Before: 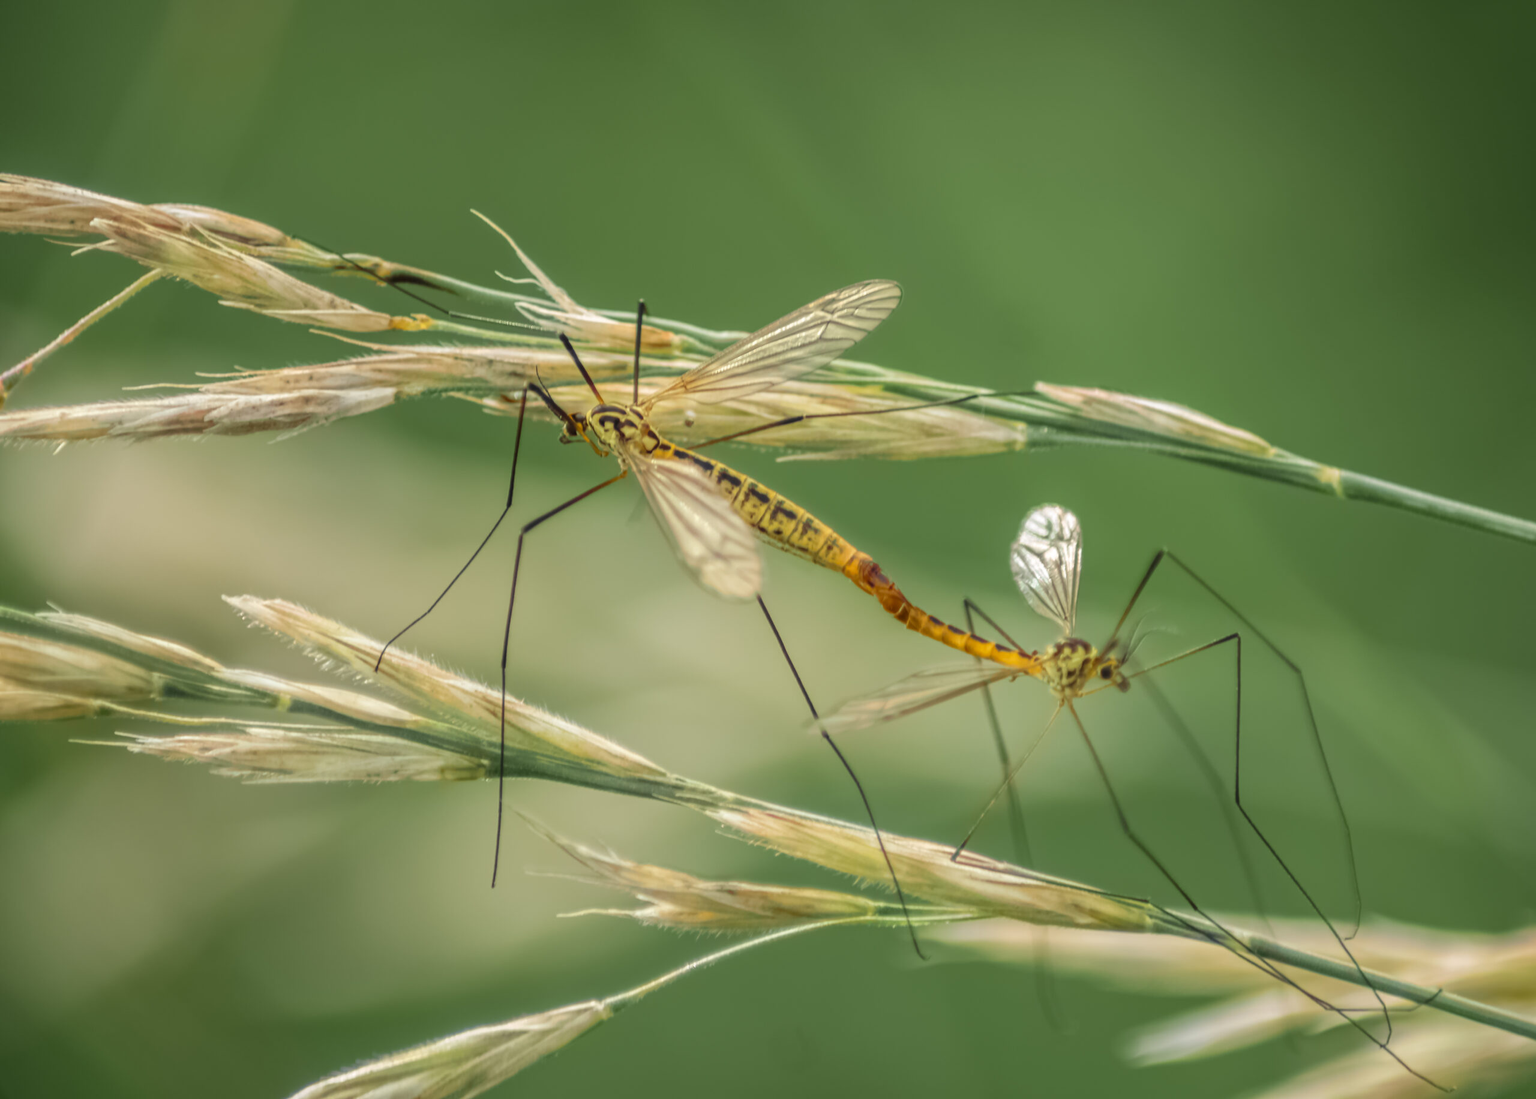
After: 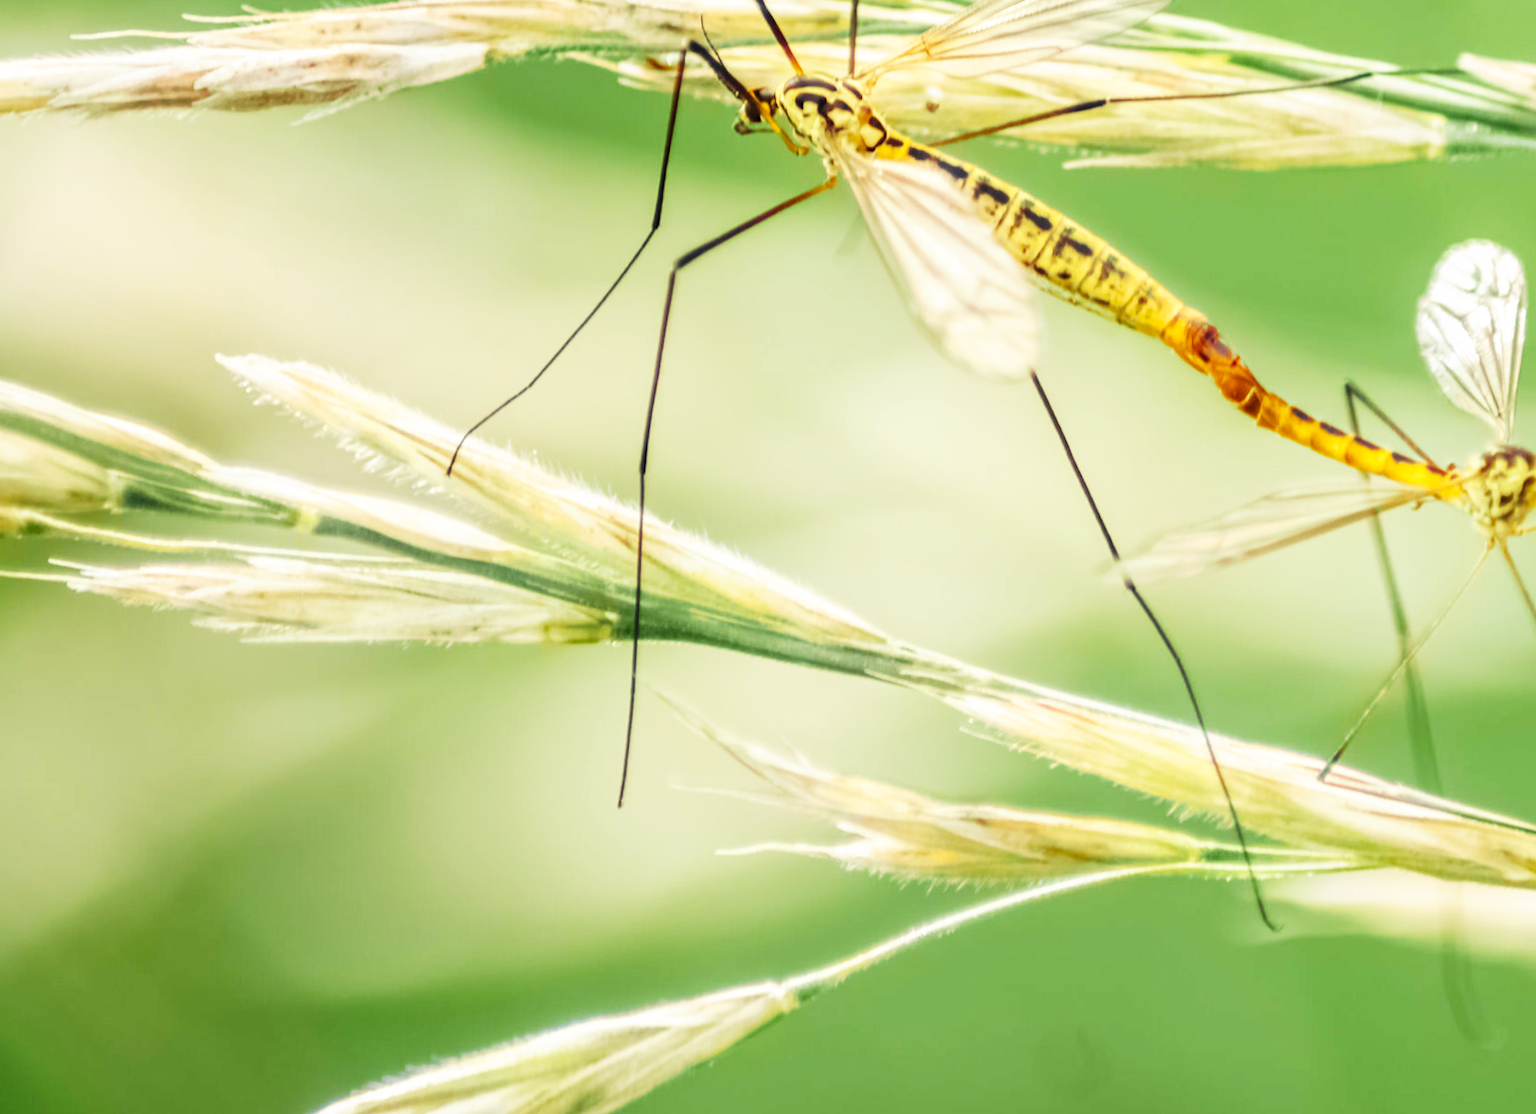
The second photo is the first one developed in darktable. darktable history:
exposure: compensate highlight preservation false
crop and rotate: angle -1.14°, left 3.955%, top 31.531%, right 28.508%
base curve: curves: ch0 [(0, 0) (0.007, 0.004) (0.027, 0.03) (0.046, 0.07) (0.207, 0.54) (0.442, 0.872) (0.673, 0.972) (1, 1)], preserve colors none
